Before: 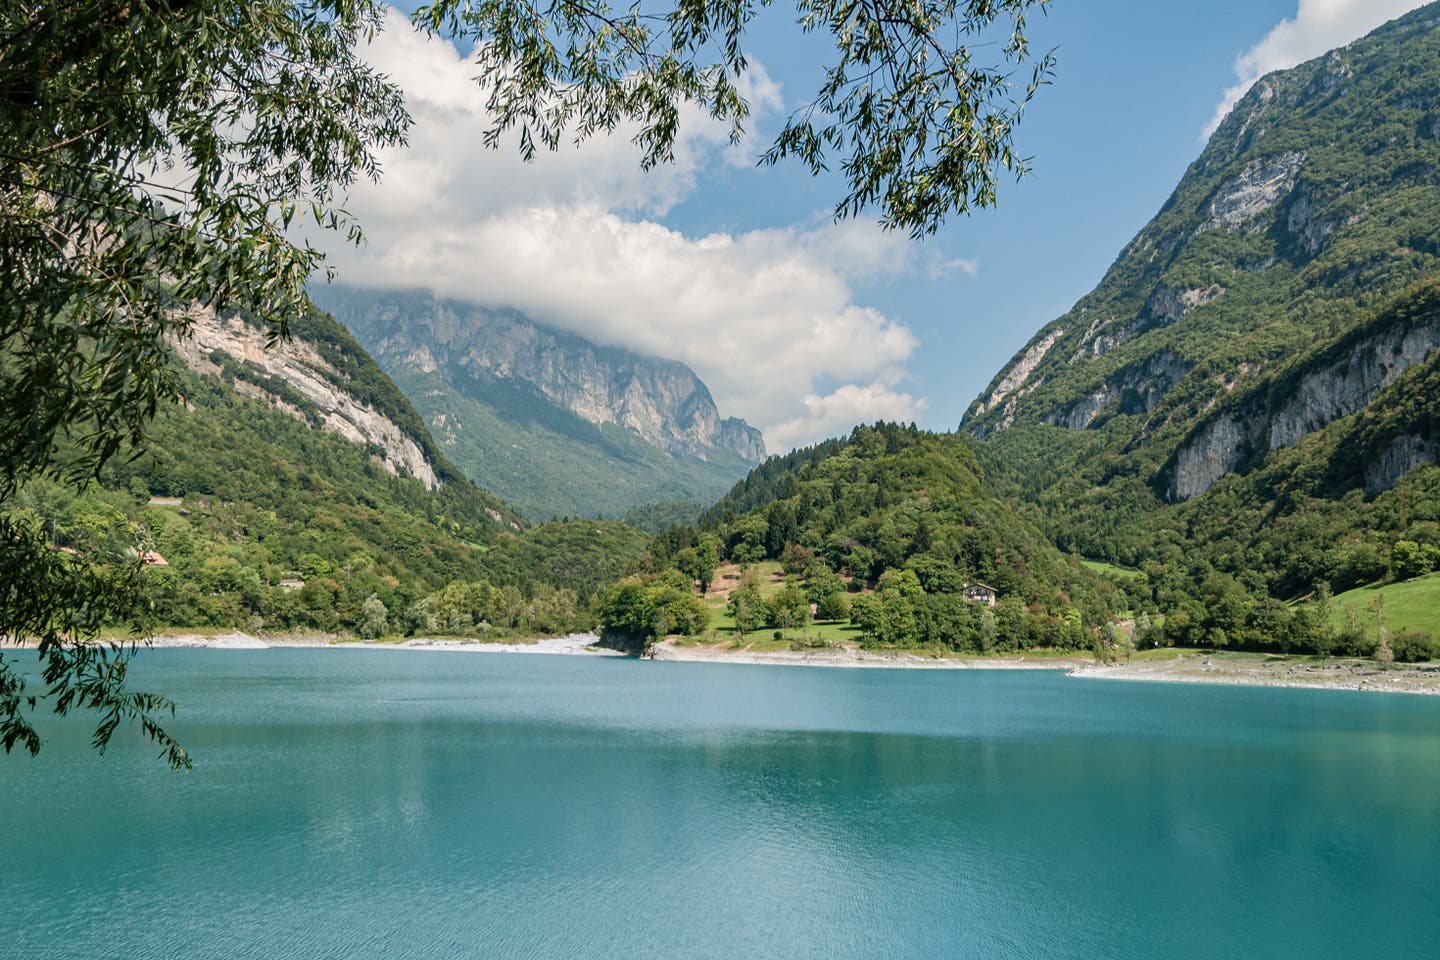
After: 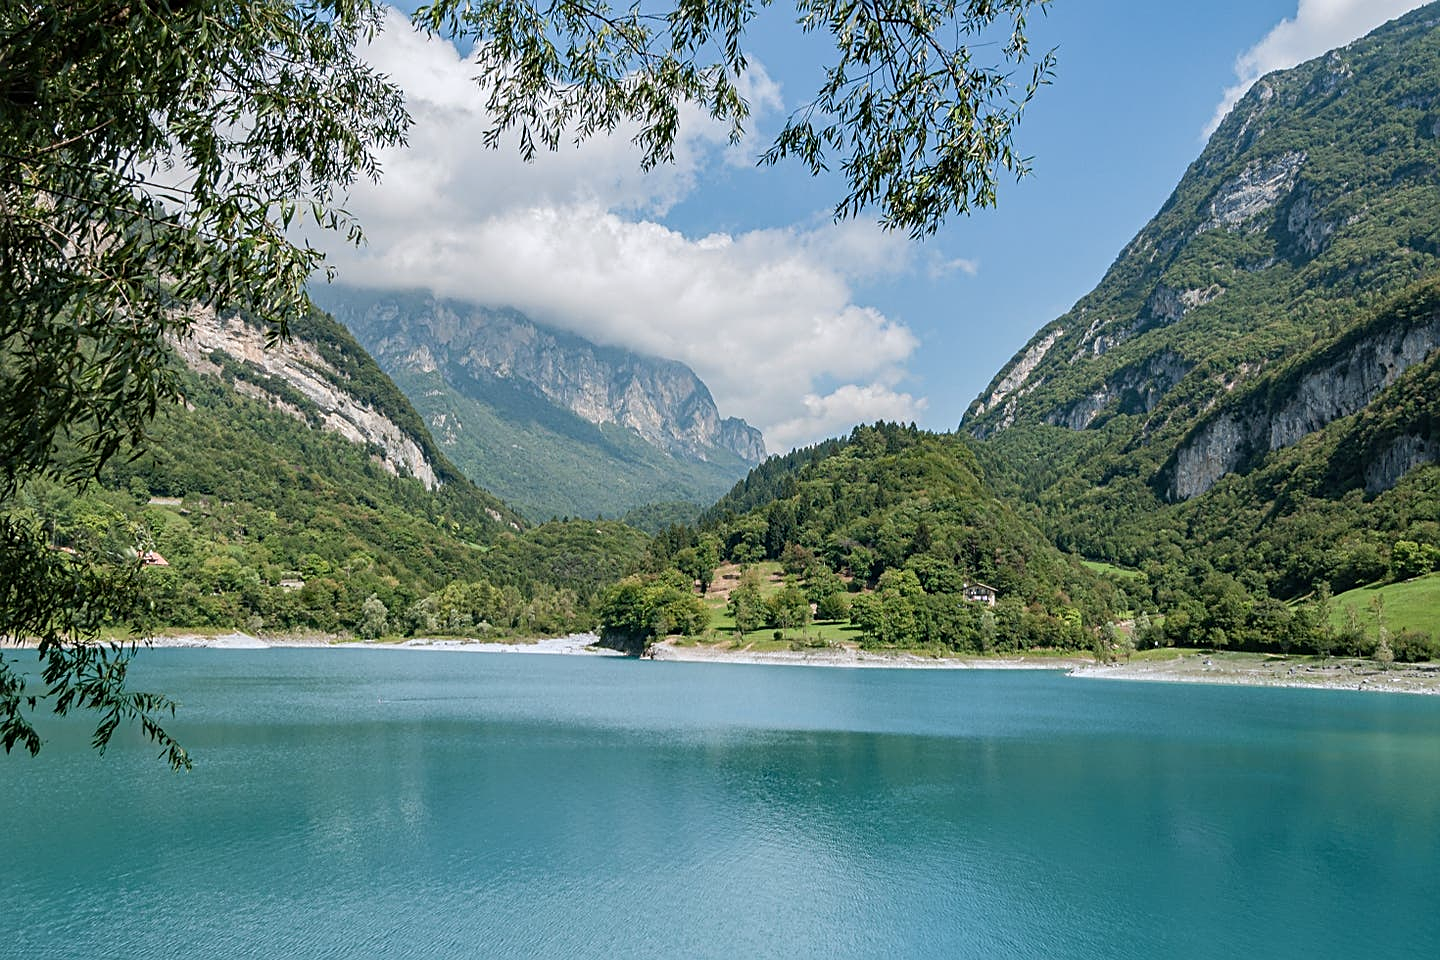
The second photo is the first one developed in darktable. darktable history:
rotate and perspective: automatic cropping original format, crop left 0, crop top 0
white balance: red 0.974, blue 1.044
sharpen: on, module defaults
